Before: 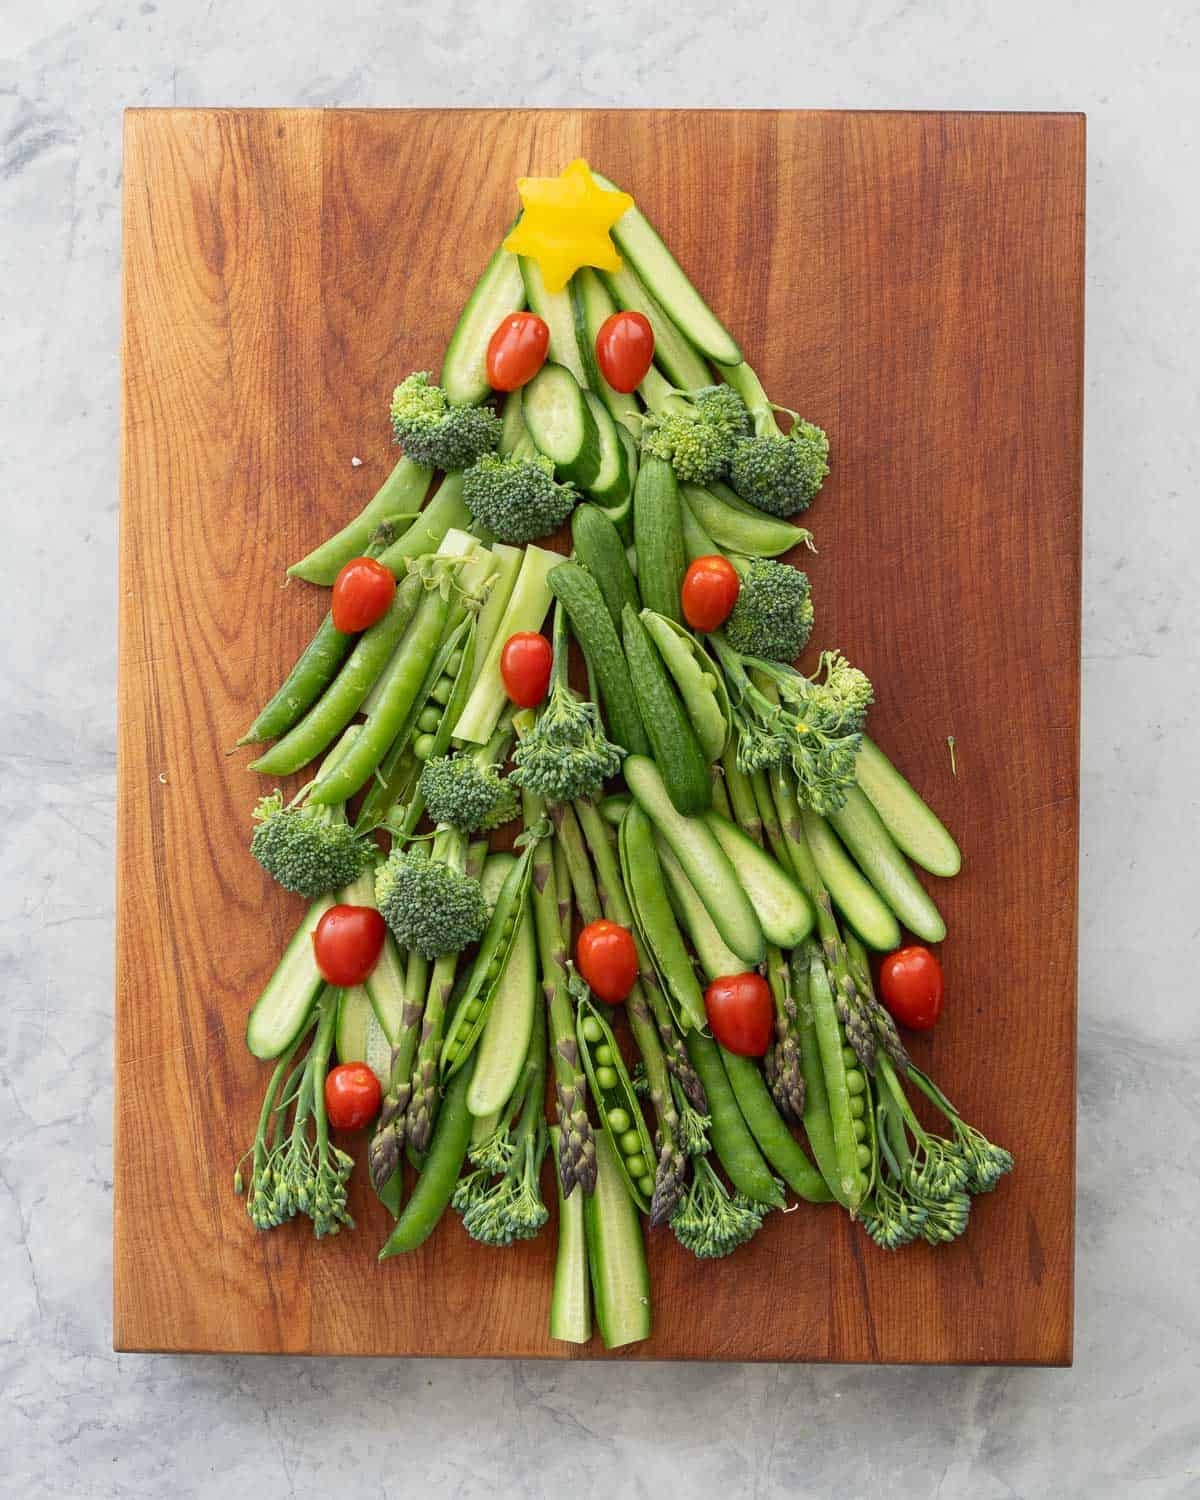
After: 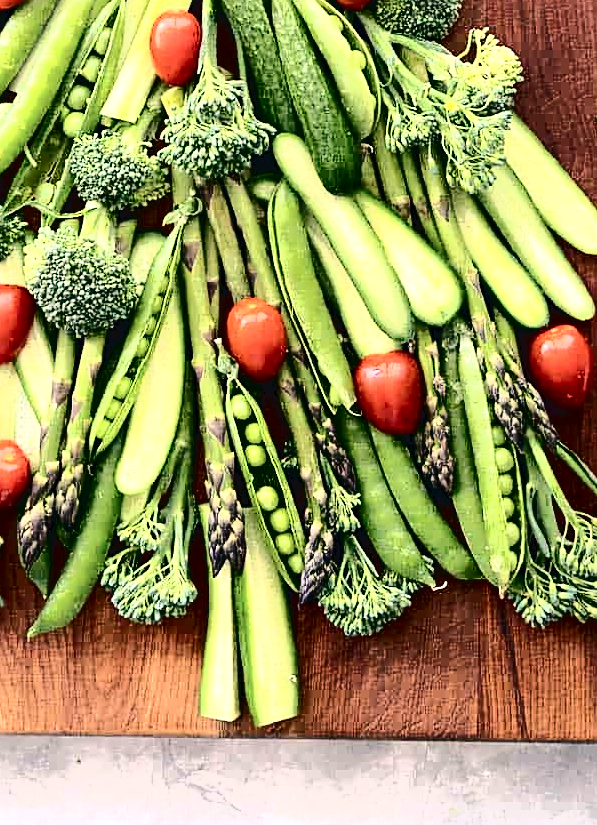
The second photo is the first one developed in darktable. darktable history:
crop: left 29.261%, top 41.473%, right 20.888%, bottom 3.477%
contrast brightness saturation: contrast 0.014, saturation -0.048
exposure: exposure 0.2 EV, compensate highlight preservation false
color calibration: illuminant as shot in camera, x 0.358, y 0.373, temperature 4628.91 K
color correction: highlights a* 5.41, highlights b* 5.28, shadows a* -4.14, shadows b* -5.05
sharpen: on, module defaults
tone curve: curves: ch0 [(0, 0) (0.003, 0.043) (0.011, 0.043) (0.025, 0.035) (0.044, 0.042) (0.069, 0.035) (0.1, 0.03) (0.136, 0.017) (0.177, 0.03) (0.224, 0.06) (0.277, 0.118) (0.335, 0.189) (0.399, 0.297) (0.468, 0.483) (0.543, 0.631) (0.623, 0.746) (0.709, 0.823) (0.801, 0.944) (0.898, 0.966) (1, 1)], color space Lab, independent channels, preserve colors none
tone equalizer: -8 EV -0.726 EV, -7 EV -0.702 EV, -6 EV -0.57 EV, -5 EV -0.412 EV, -3 EV 0.367 EV, -2 EV 0.6 EV, -1 EV 0.689 EV, +0 EV 0.764 EV, mask exposure compensation -0.486 EV
